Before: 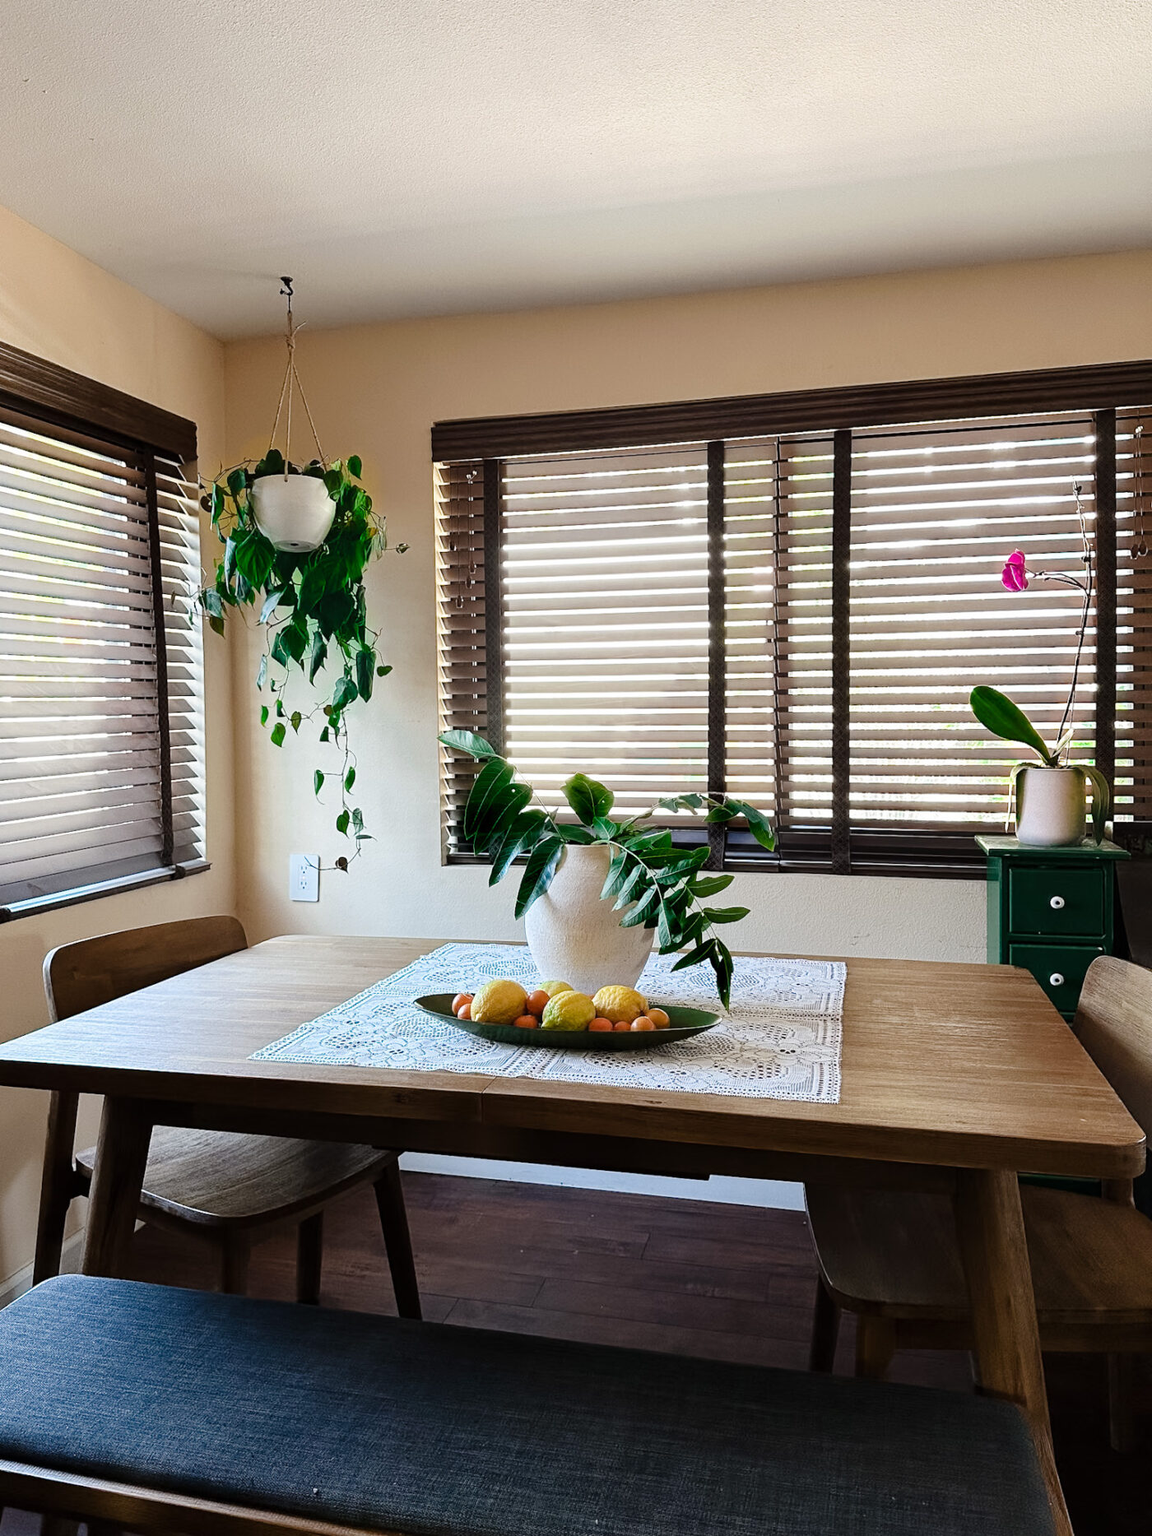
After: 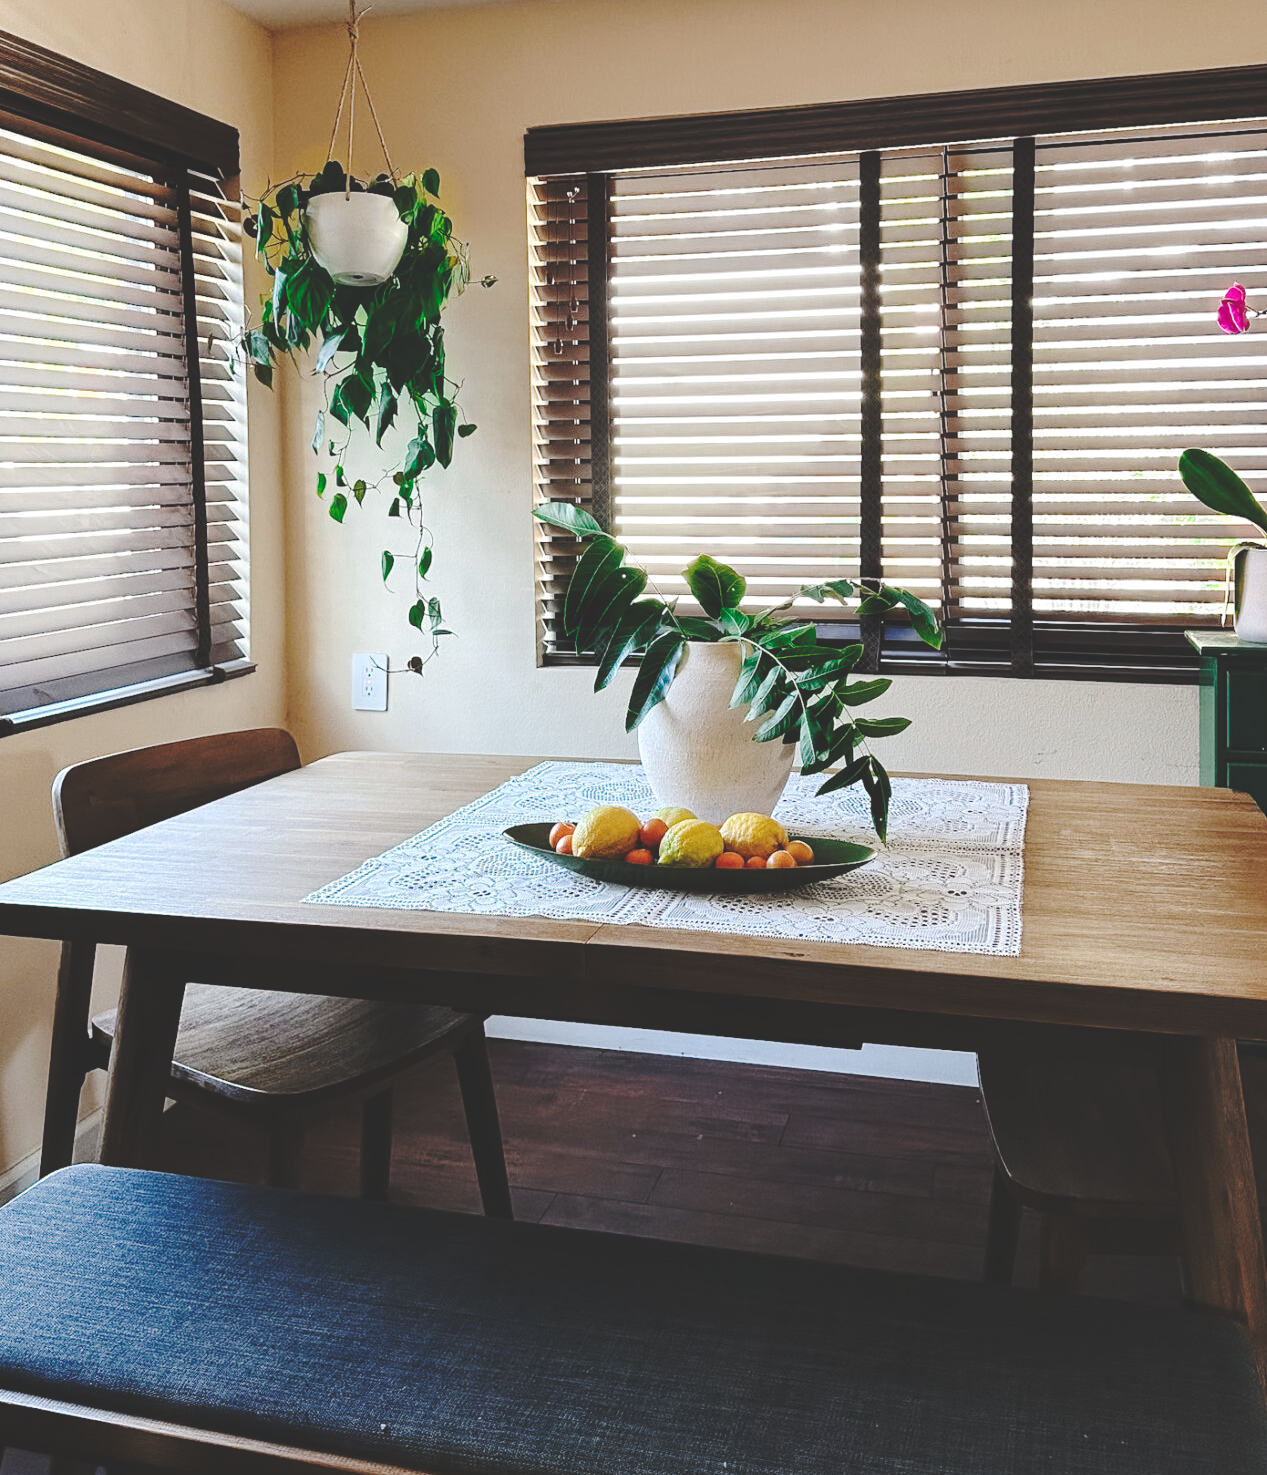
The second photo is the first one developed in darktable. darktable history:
base curve: curves: ch0 [(0, 0.024) (0.055, 0.065) (0.121, 0.166) (0.236, 0.319) (0.693, 0.726) (1, 1)], preserve colors none
crop: top 20.646%, right 9.43%, bottom 0.305%
local contrast: highlights 102%, shadows 100%, detail 119%, midtone range 0.2
